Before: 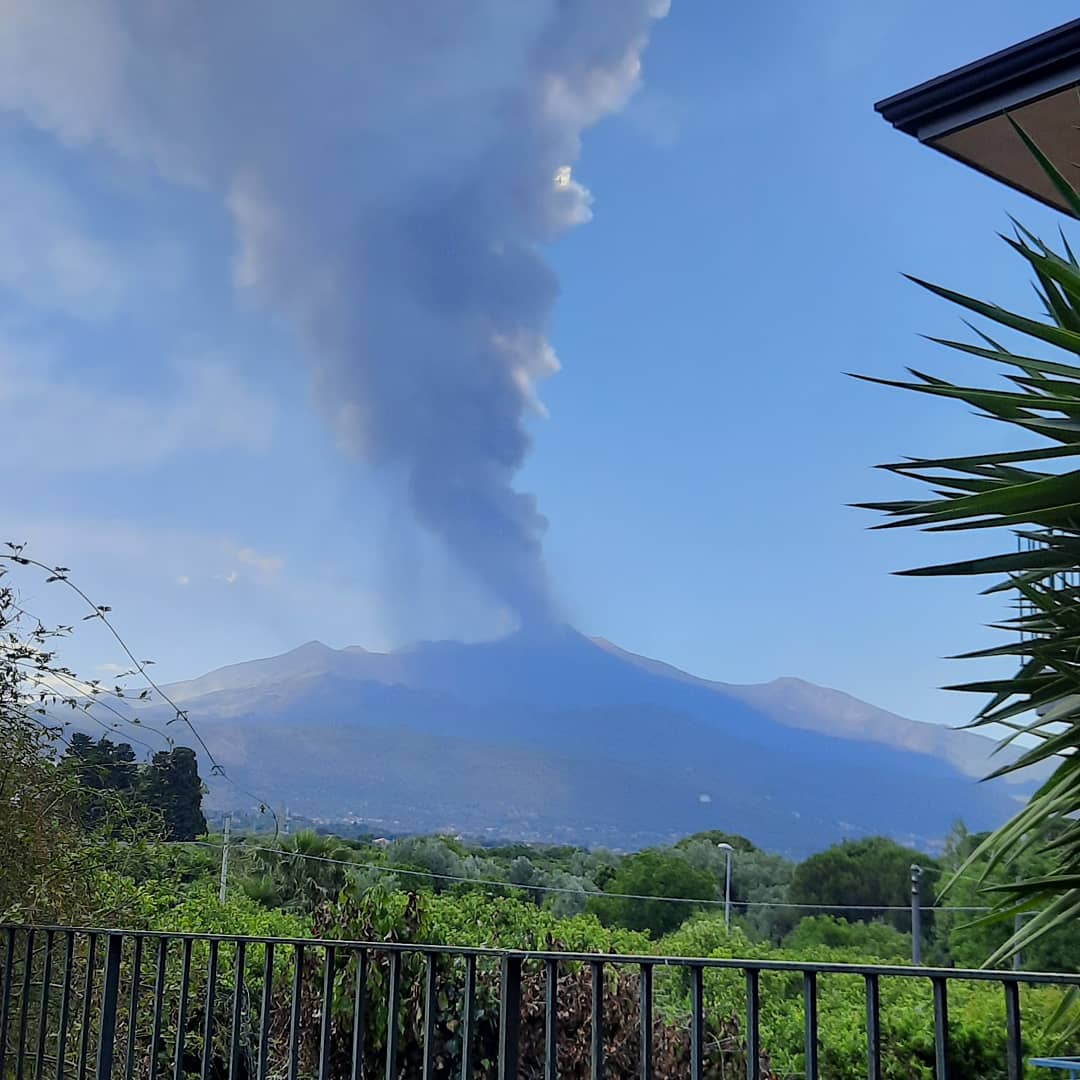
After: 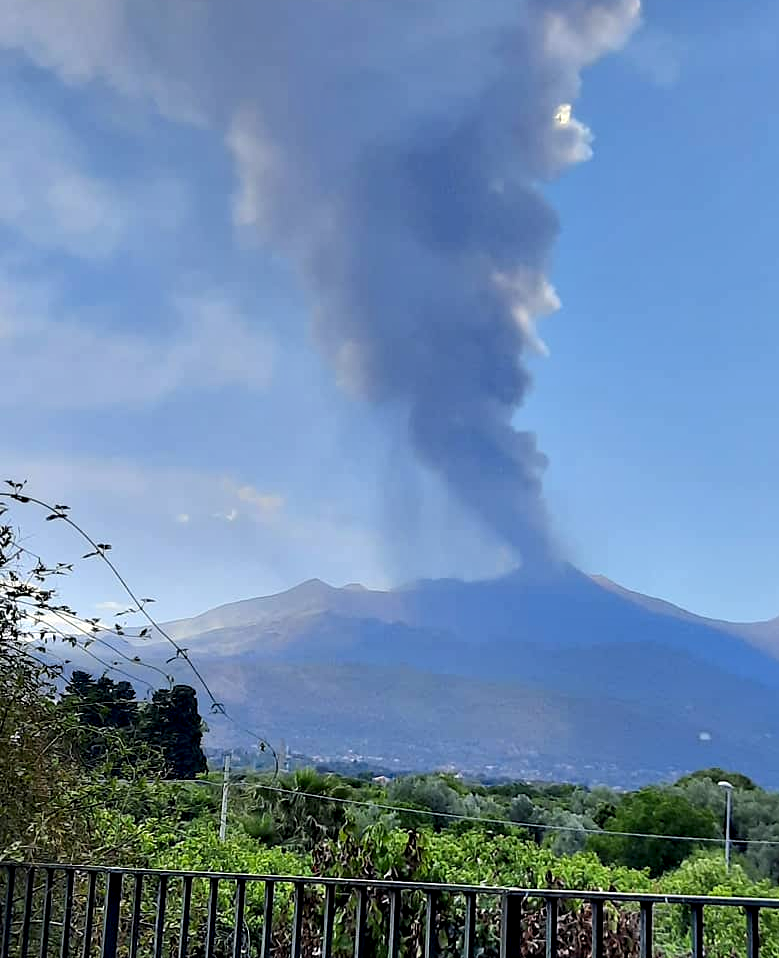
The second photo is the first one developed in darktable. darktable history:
contrast equalizer: octaves 7, y [[0.6 ×6], [0.55 ×6], [0 ×6], [0 ×6], [0 ×6]]
crop: top 5.779%, right 27.869%, bottom 5.507%
